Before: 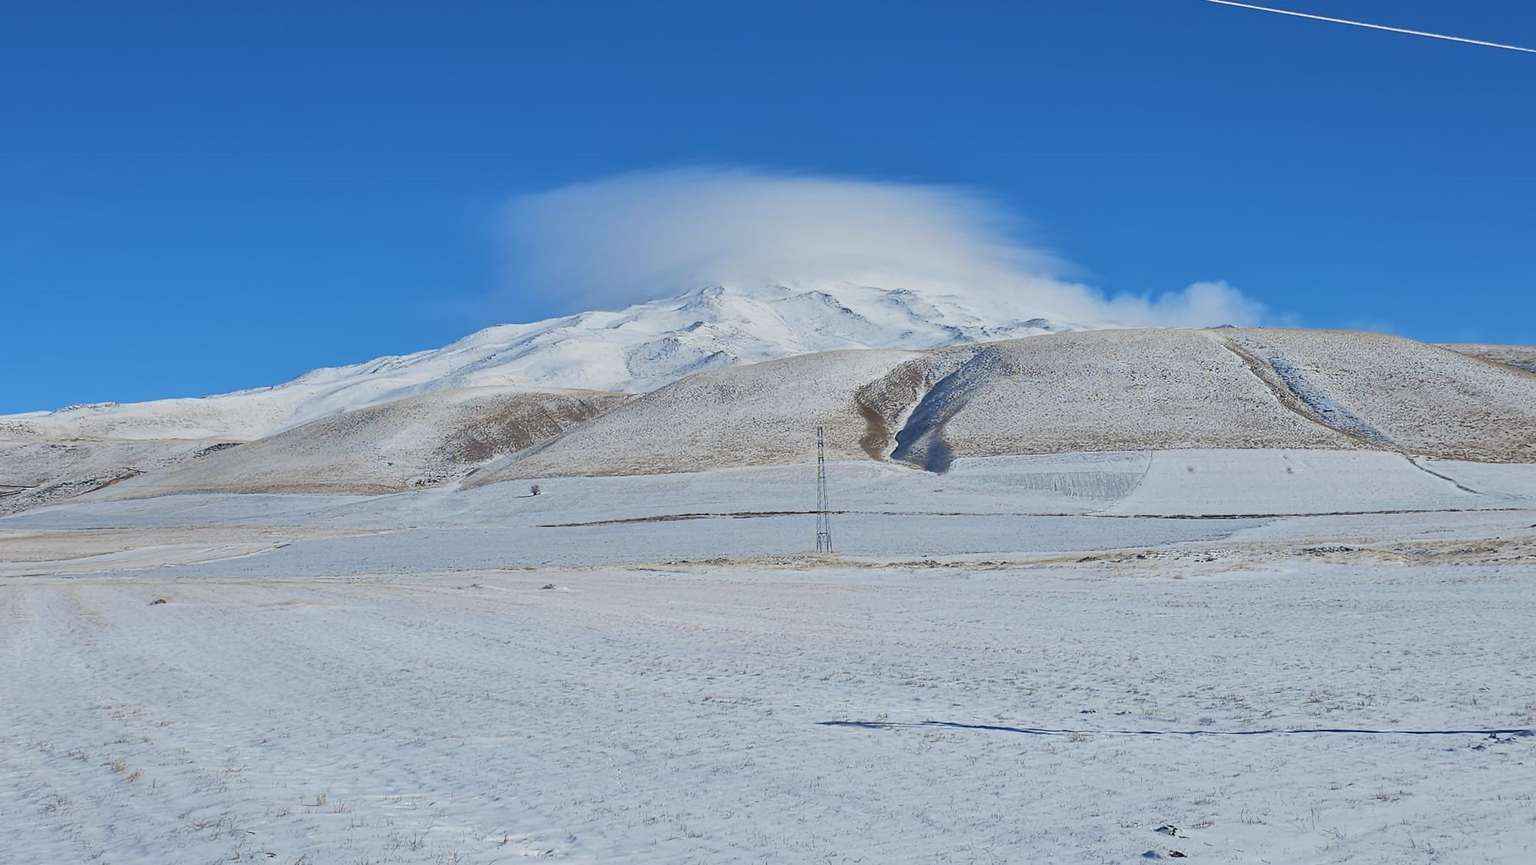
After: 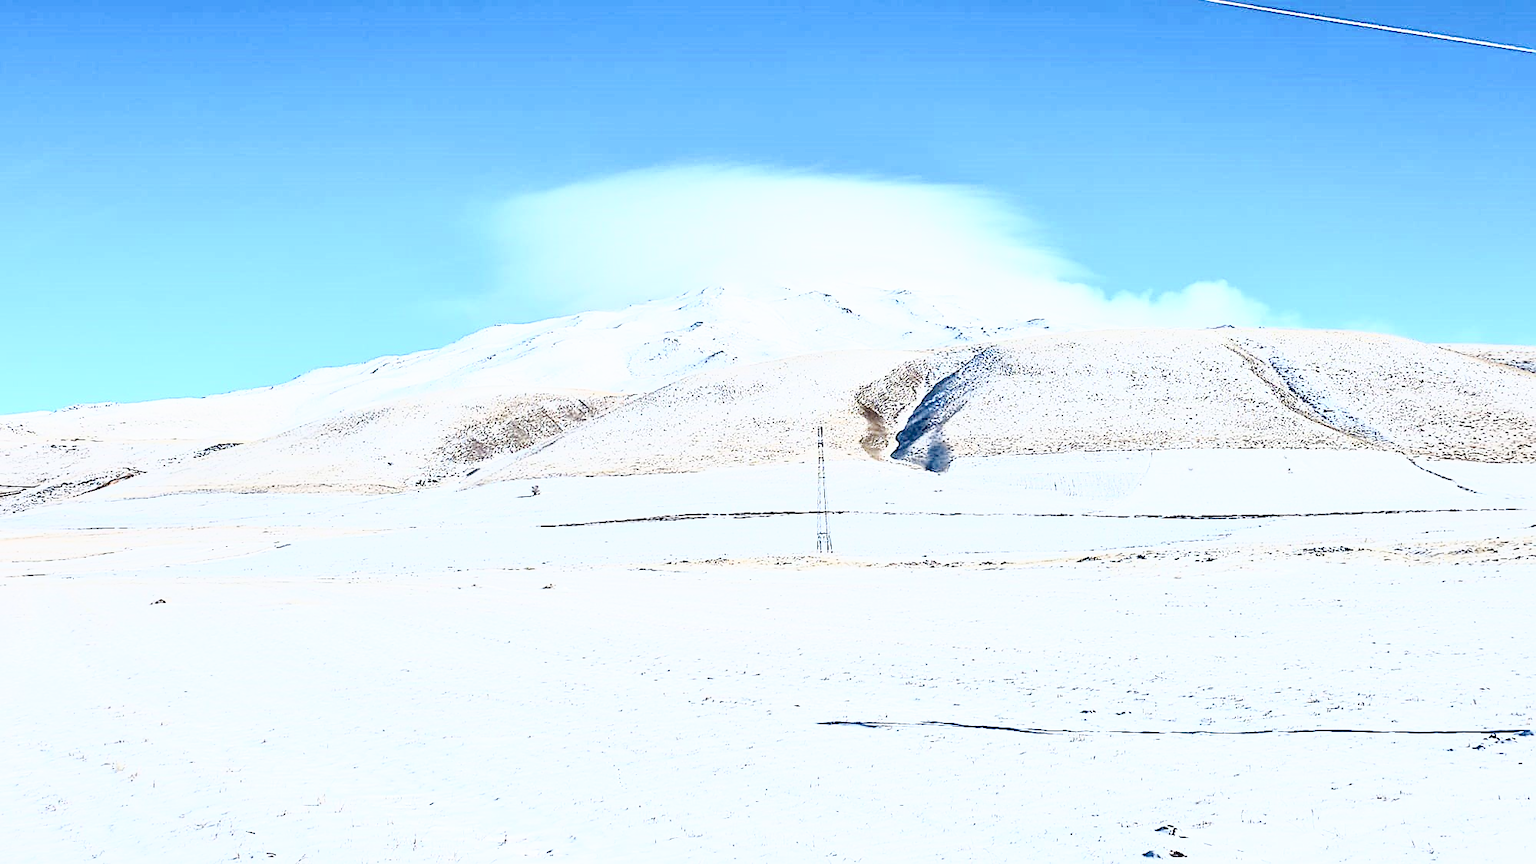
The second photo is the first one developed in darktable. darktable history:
sharpen: on, module defaults
tone curve: curves: ch0 [(0, 0) (0.003, 0.001) (0.011, 0.005) (0.025, 0.01) (0.044, 0.016) (0.069, 0.019) (0.1, 0.024) (0.136, 0.03) (0.177, 0.045) (0.224, 0.071) (0.277, 0.122) (0.335, 0.202) (0.399, 0.326) (0.468, 0.471) (0.543, 0.638) (0.623, 0.798) (0.709, 0.913) (0.801, 0.97) (0.898, 0.983) (1, 1)], color space Lab, independent channels, preserve colors none
base curve: curves: ch0 [(0, 0) (0.032, 0.037) (0.105, 0.228) (0.435, 0.76) (0.856, 0.983) (1, 1)], preserve colors none
